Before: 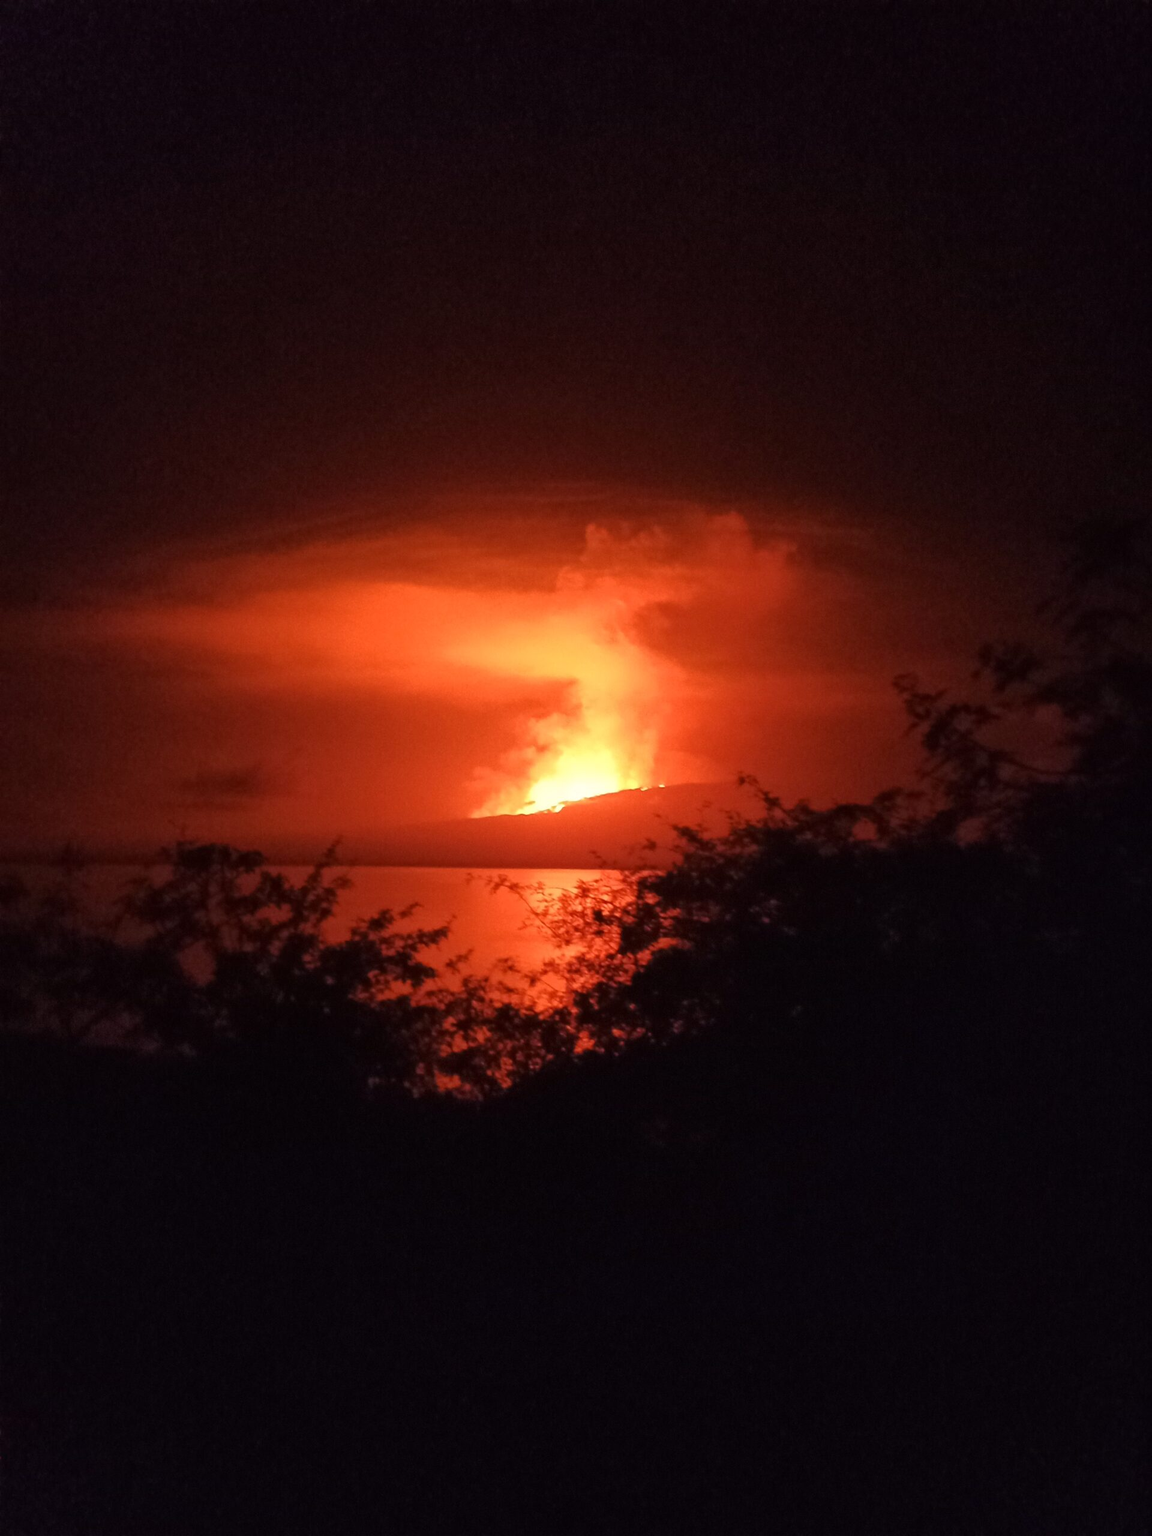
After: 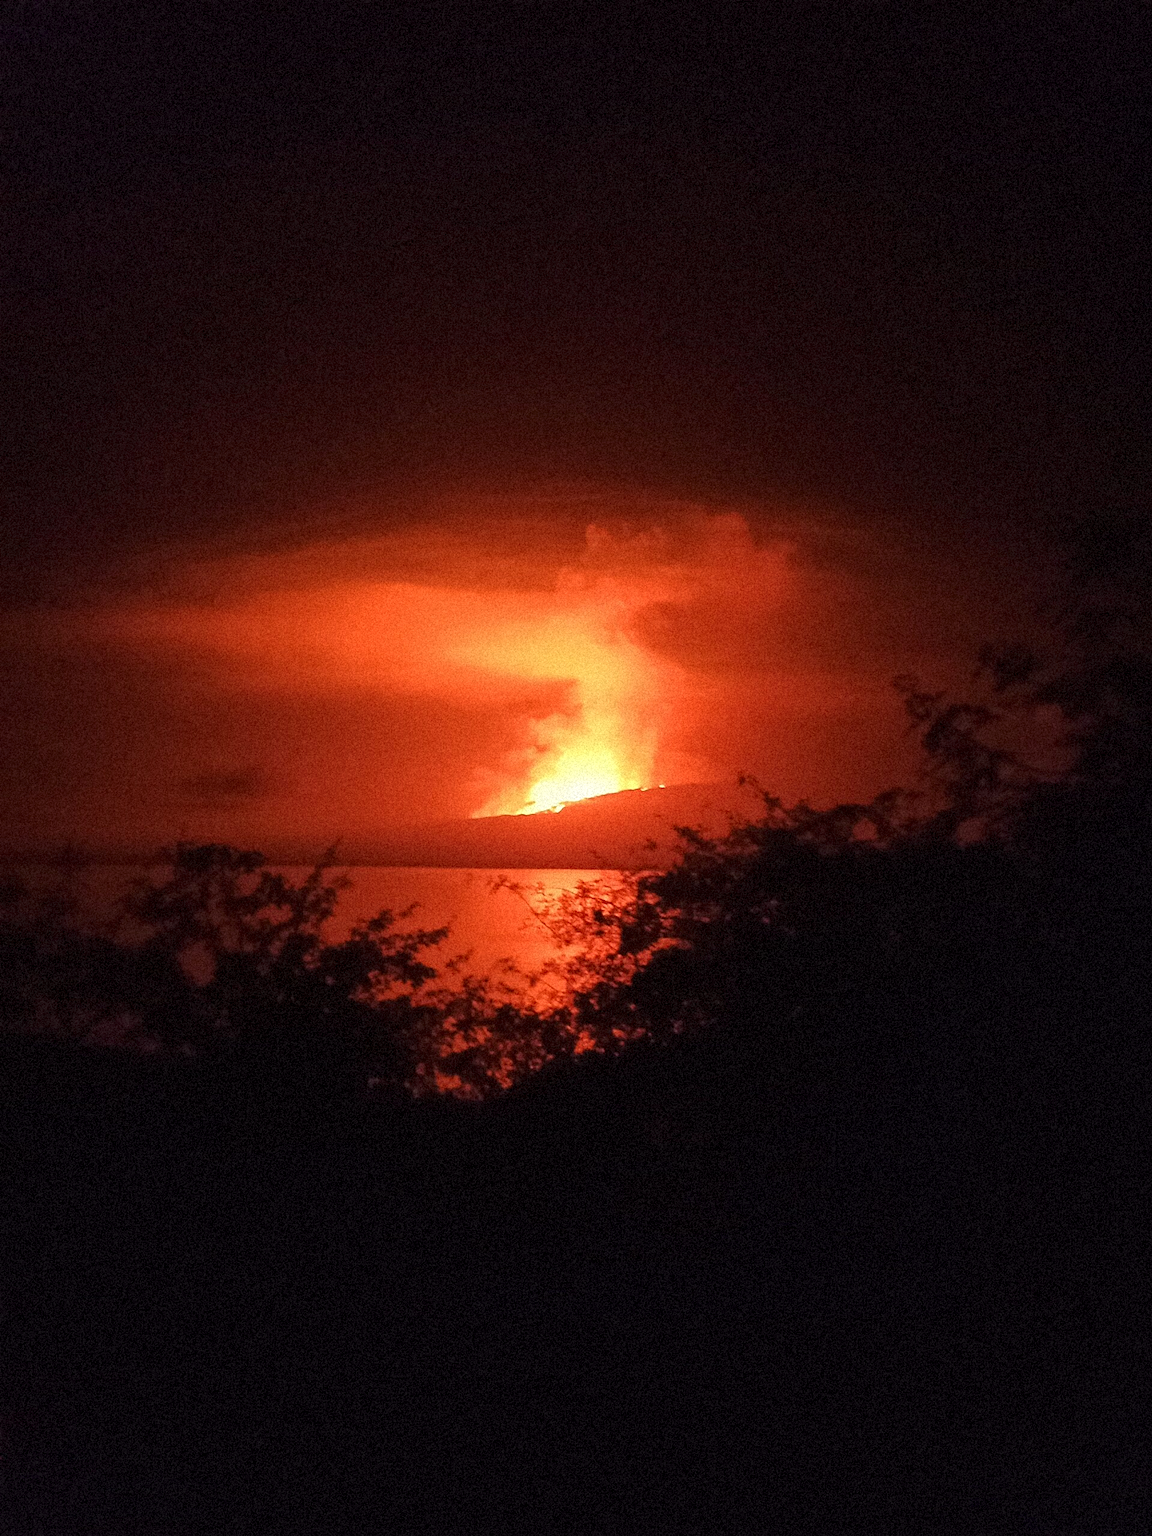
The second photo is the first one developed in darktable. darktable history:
sharpen: on, module defaults
grain: strength 35%, mid-tones bias 0%
